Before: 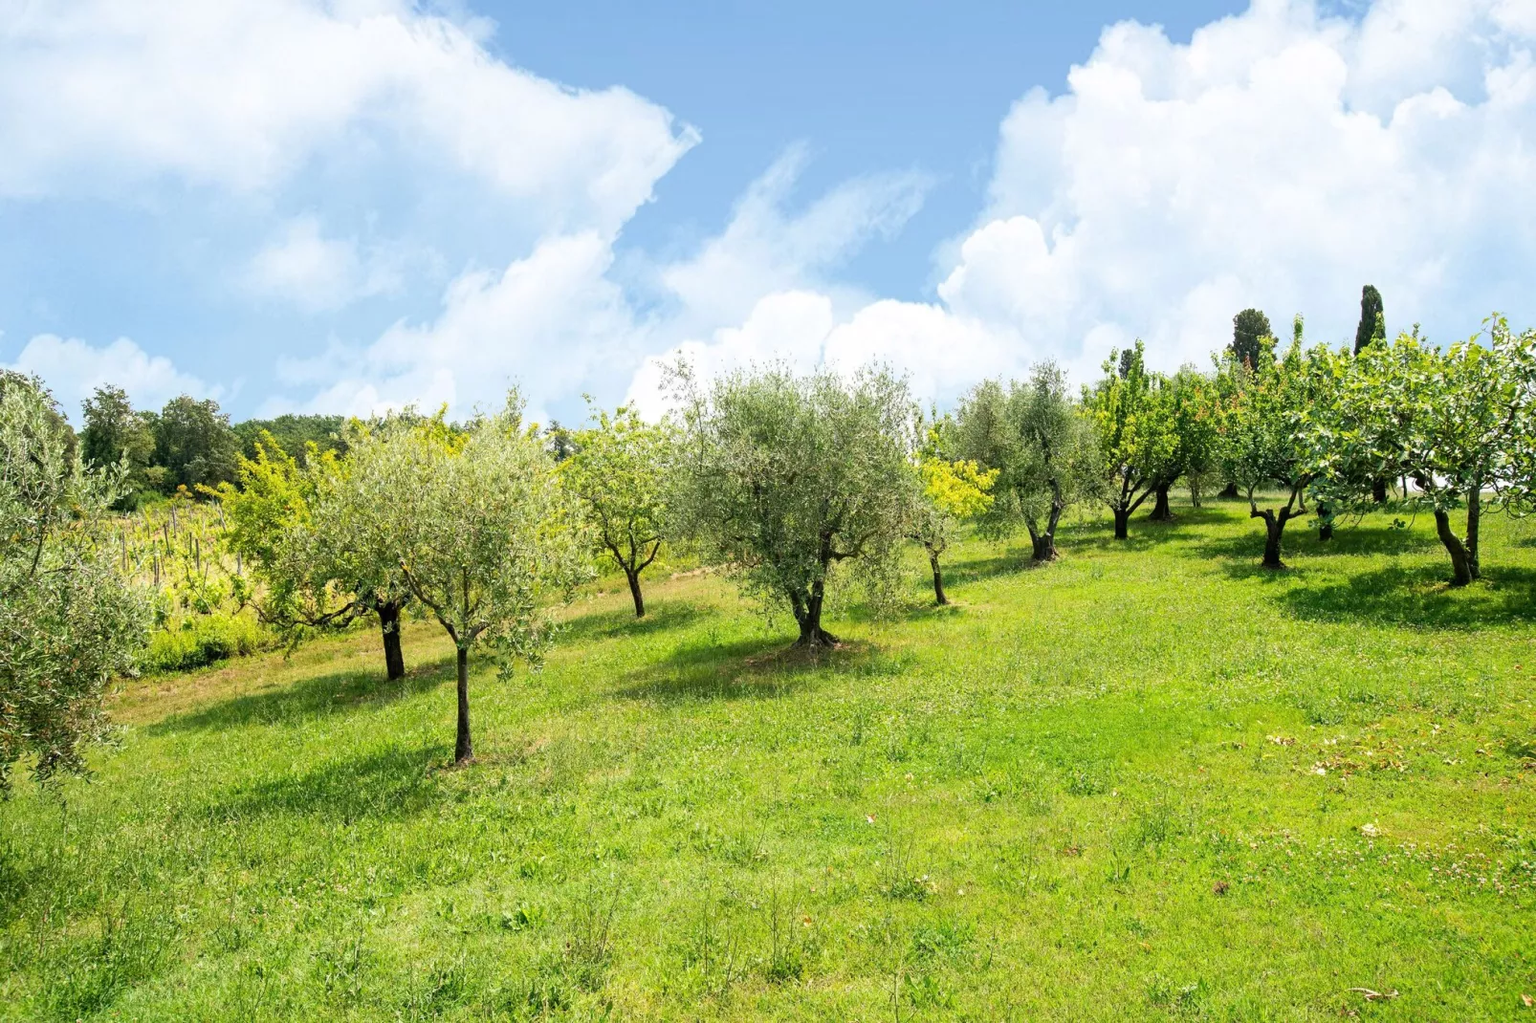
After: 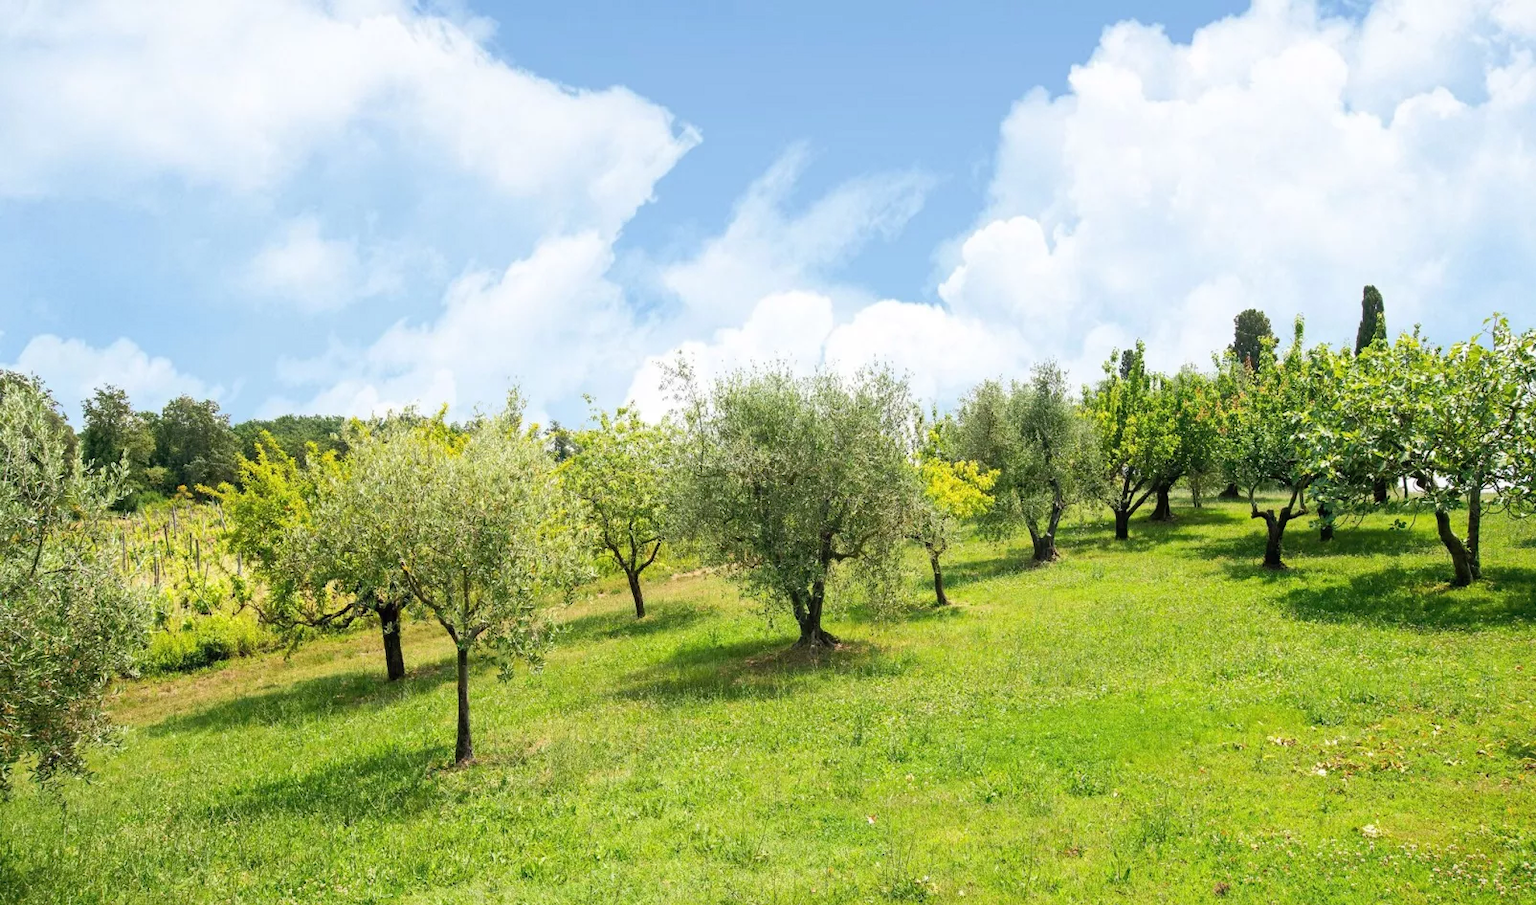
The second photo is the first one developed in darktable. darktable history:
crop and rotate: top 0%, bottom 11.585%
shadows and highlights: shadows 42.85, highlights 7.88
